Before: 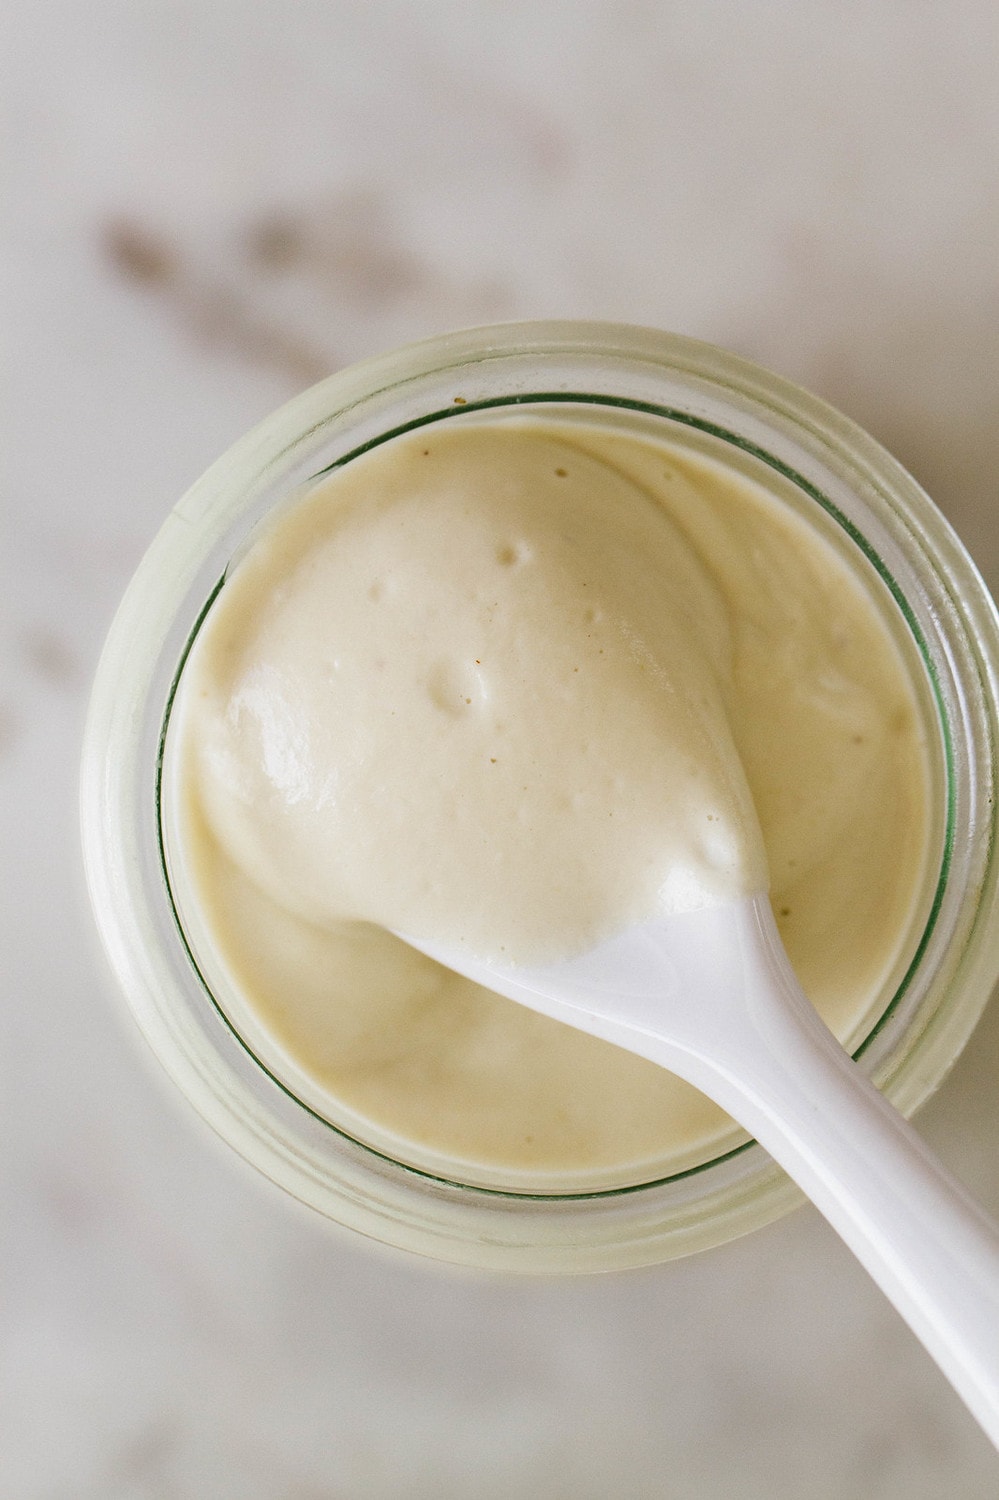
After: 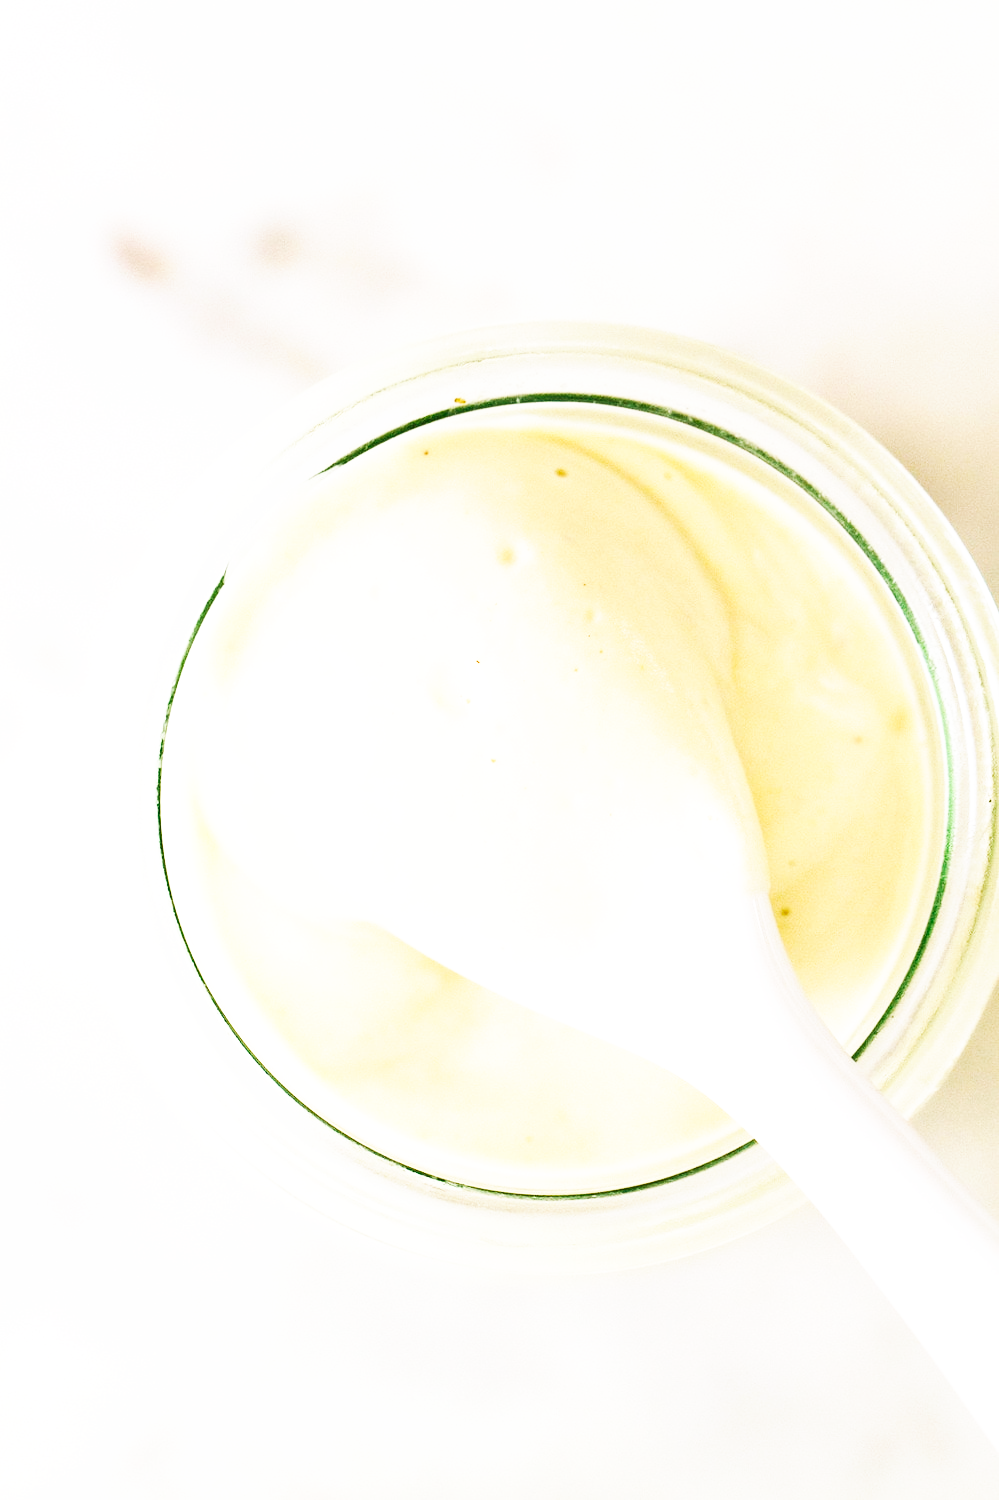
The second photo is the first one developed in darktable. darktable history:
base curve: curves: ch0 [(0, 0) (0.007, 0.004) (0.027, 0.03) (0.046, 0.07) (0.207, 0.54) (0.442, 0.872) (0.673, 0.972) (1, 1)], preserve colors none
tone equalizer: on, module defaults
exposure: exposure 0.74 EV, compensate highlight preservation false
